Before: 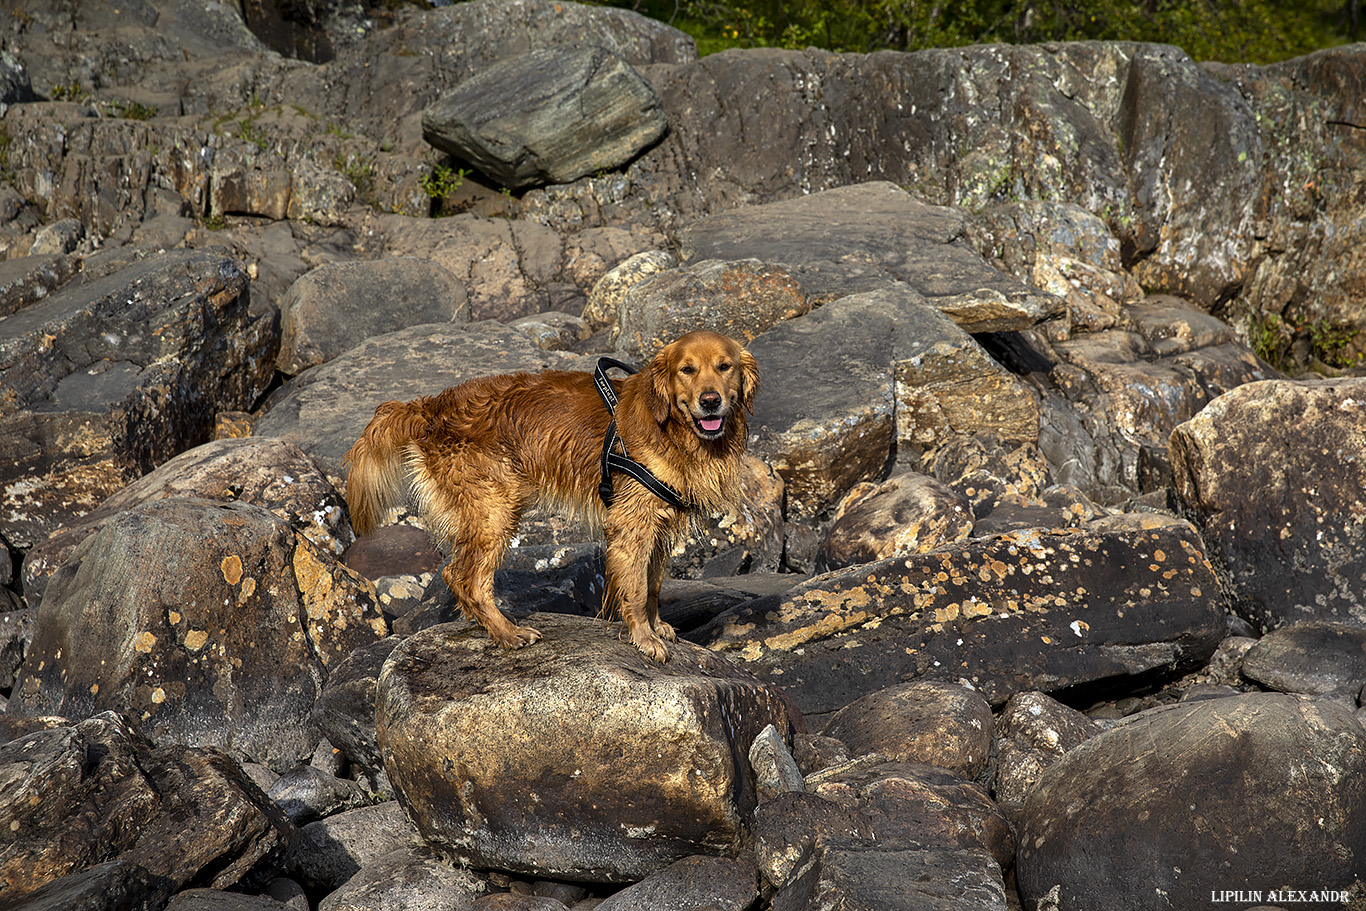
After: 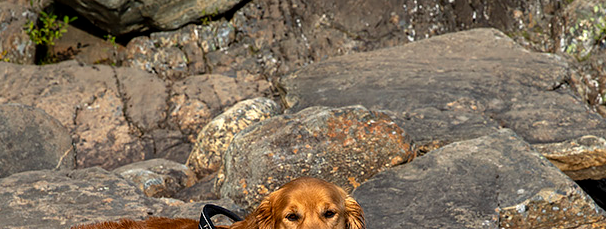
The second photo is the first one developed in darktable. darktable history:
crop: left 28.97%, top 16.87%, right 26.664%, bottom 57.906%
